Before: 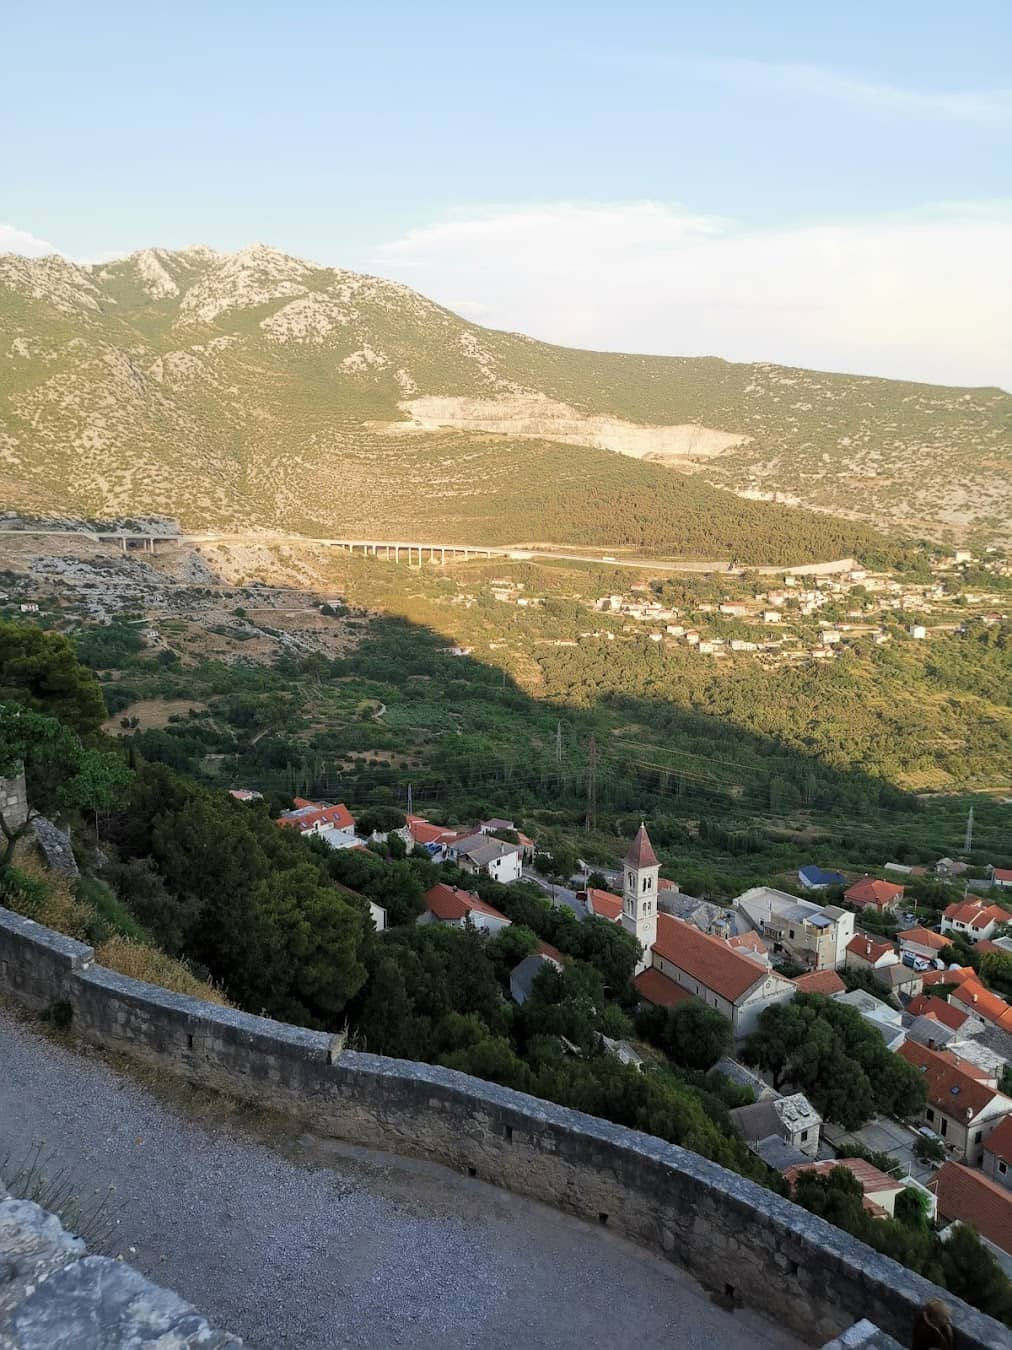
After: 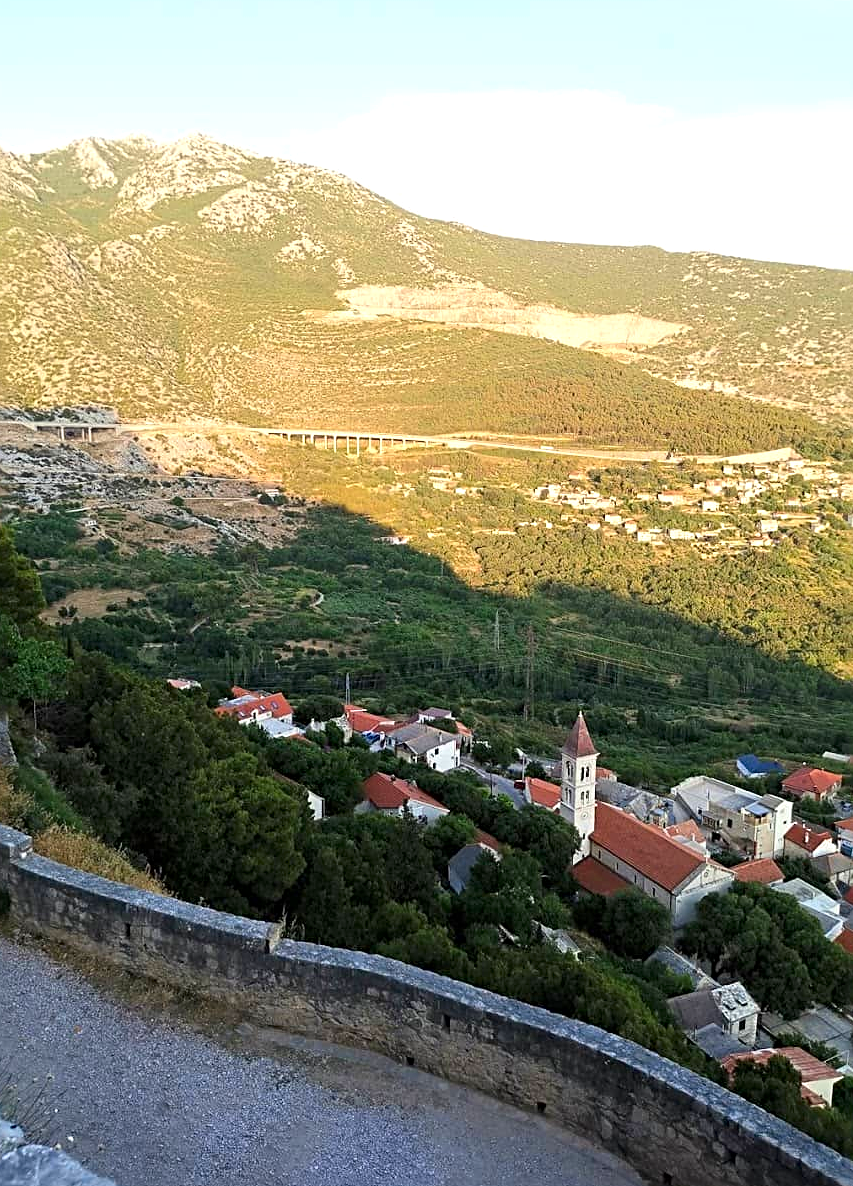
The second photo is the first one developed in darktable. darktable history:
contrast brightness saturation: contrast 0.086, saturation 0.276
sharpen: radius 3.13
exposure: exposure 0.379 EV, compensate highlight preservation false
crop: left 6.135%, top 8.278%, right 9.549%, bottom 3.856%
